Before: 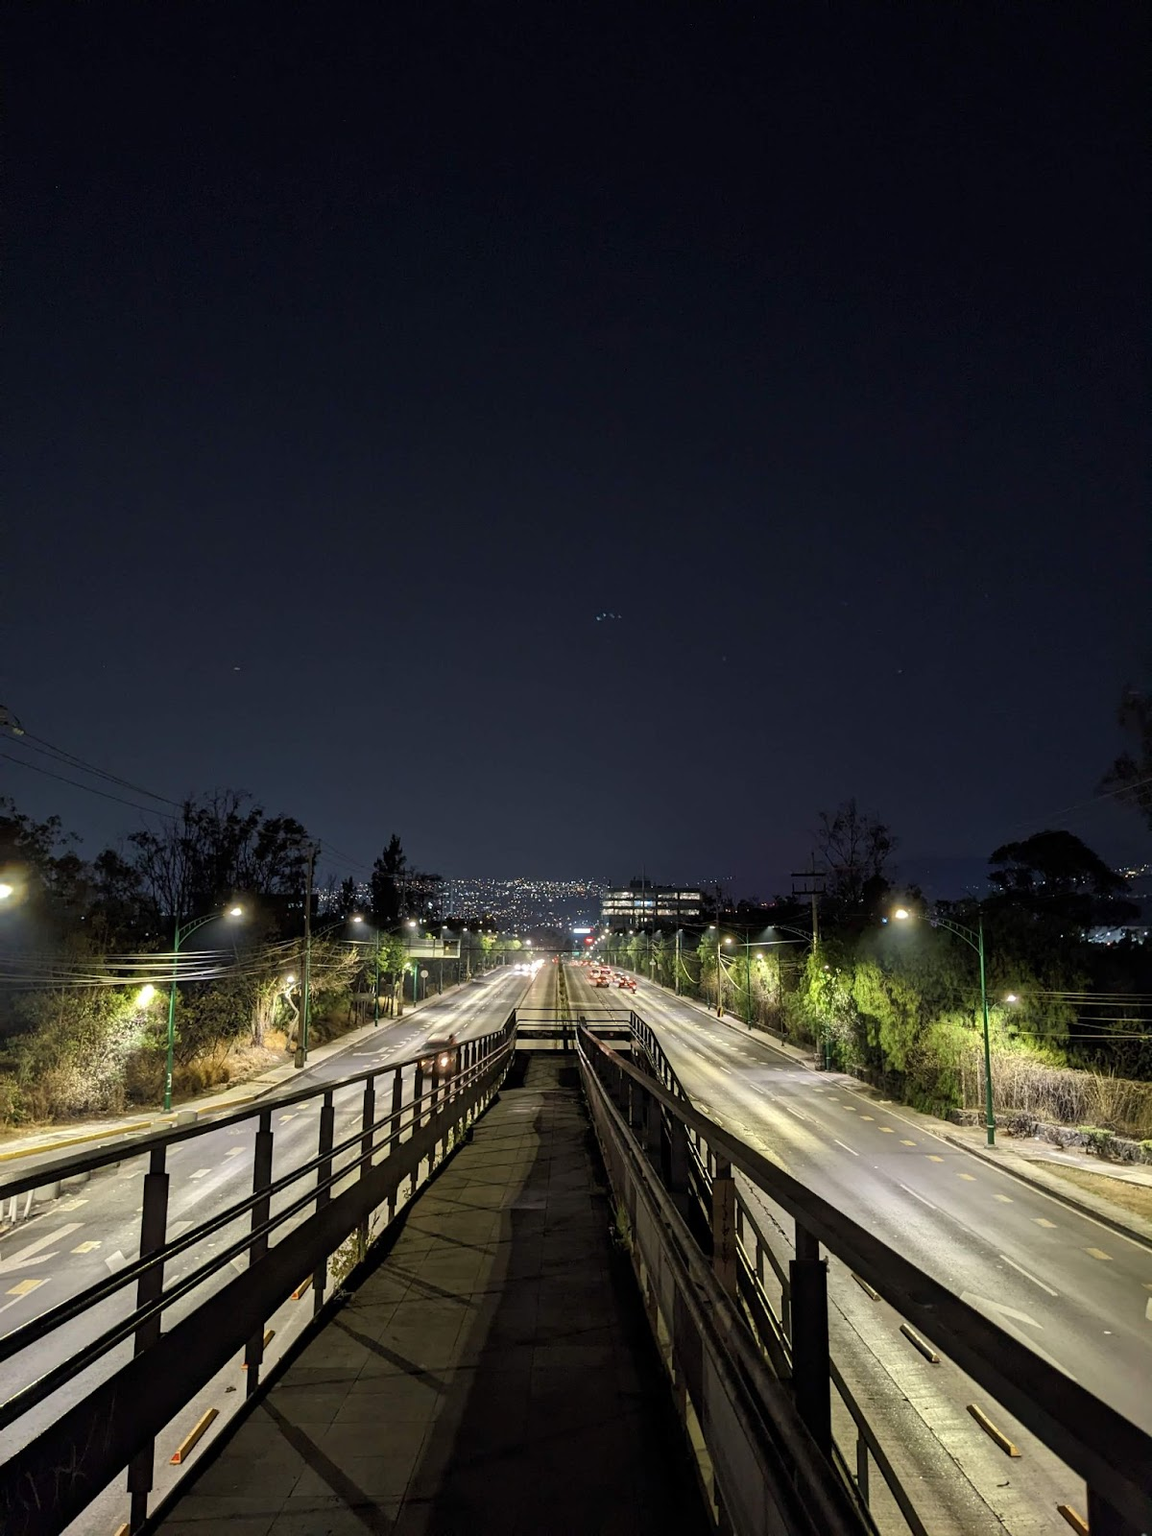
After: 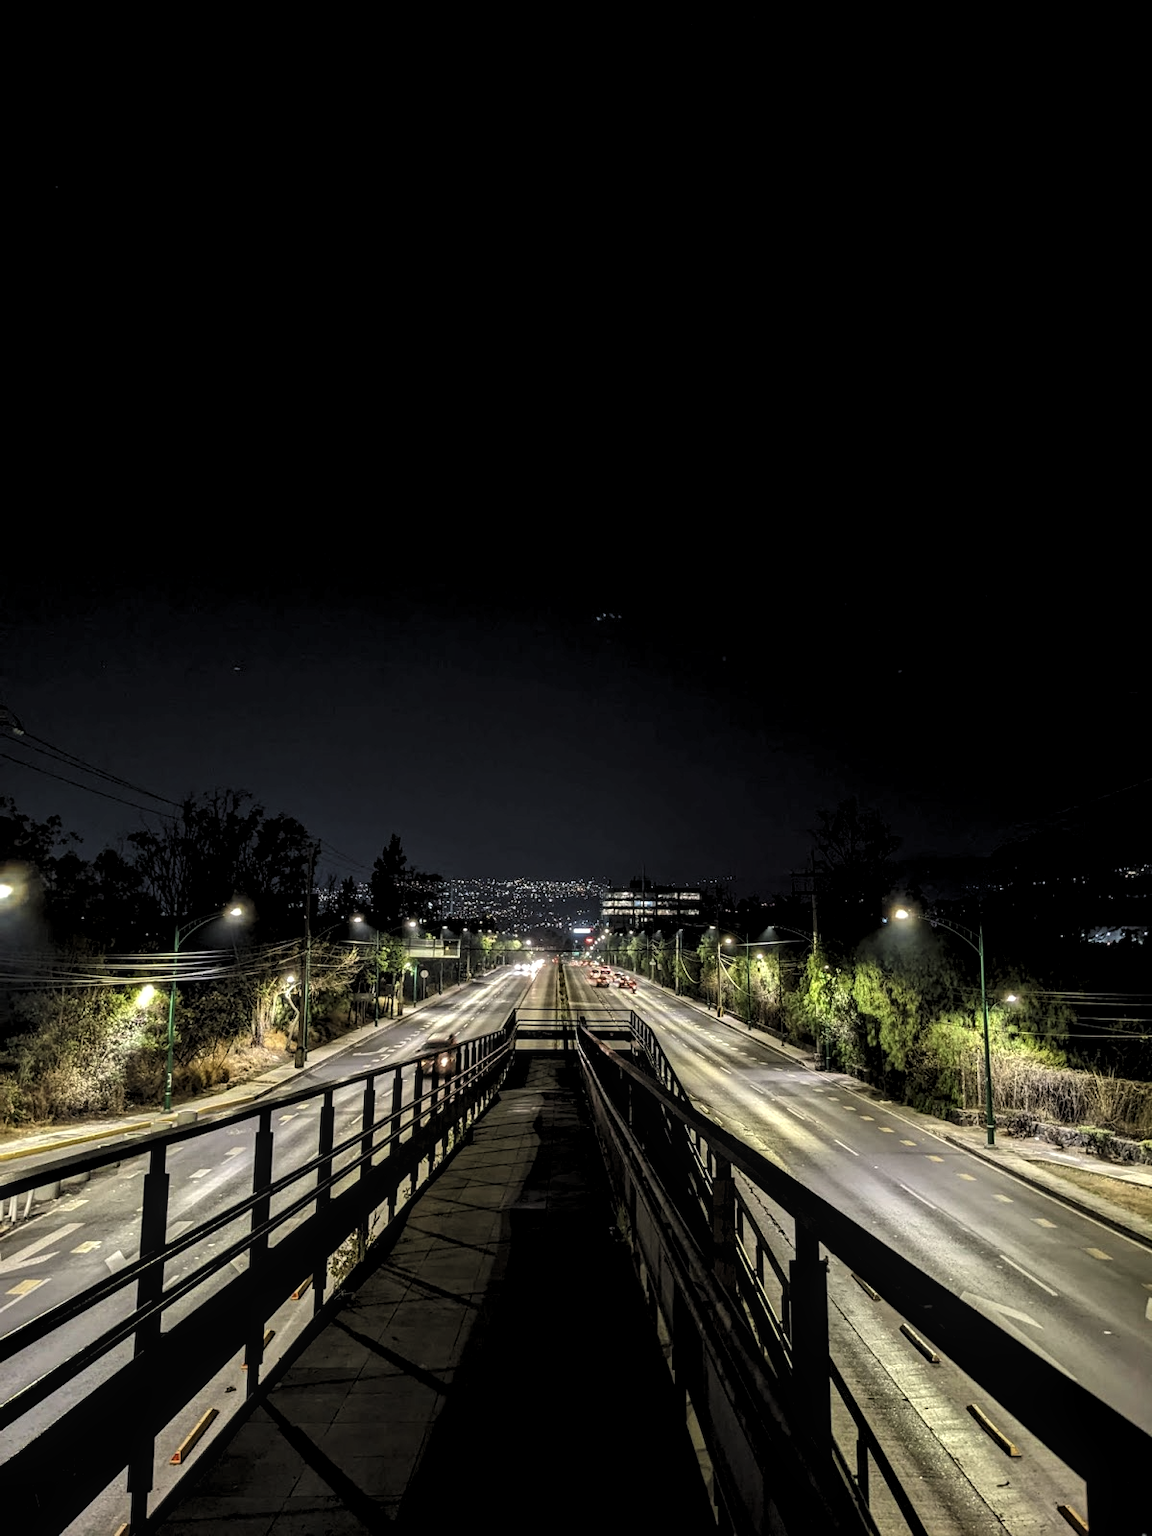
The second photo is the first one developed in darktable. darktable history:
levels: levels [0.116, 0.574, 1]
shadows and highlights: shadows 12, white point adjustment 1.2, soften with gaussian
local contrast: detail 130%
